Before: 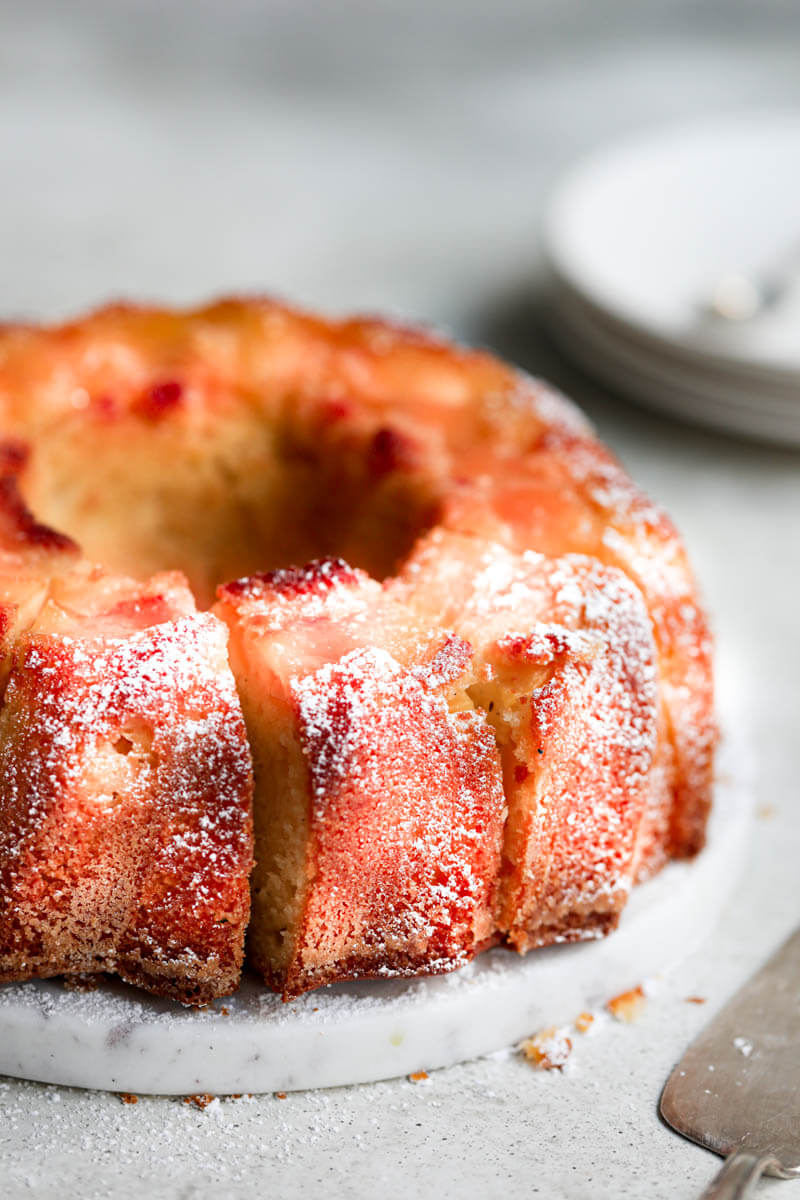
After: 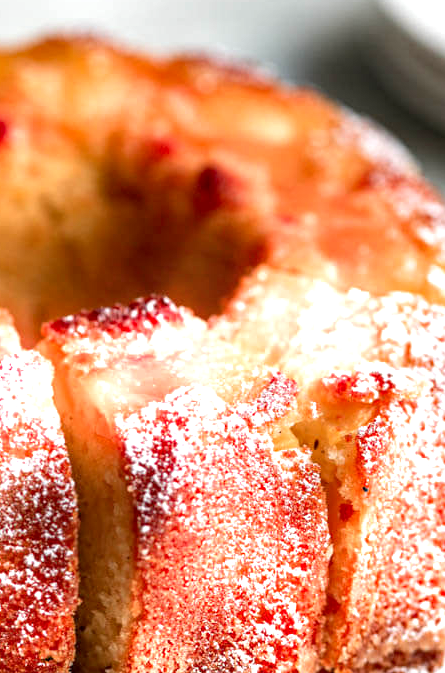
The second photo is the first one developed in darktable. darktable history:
exposure: black level correction 0.001, exposure 0.499 EV, compensate highlight preservation false
crop and rotate: left 21.998%, top 21.854%, right 22.314%, bottom 21.998%
local contrast: on, module defaults
